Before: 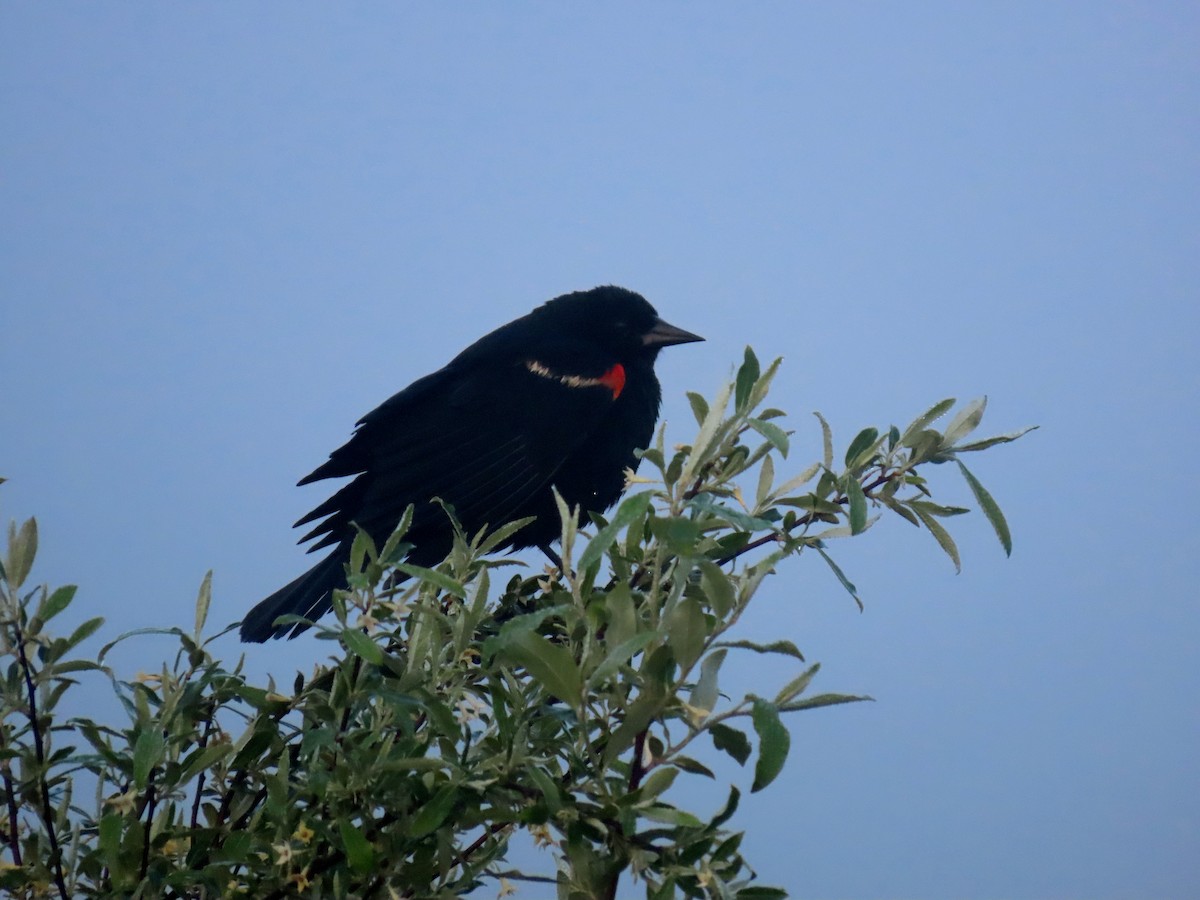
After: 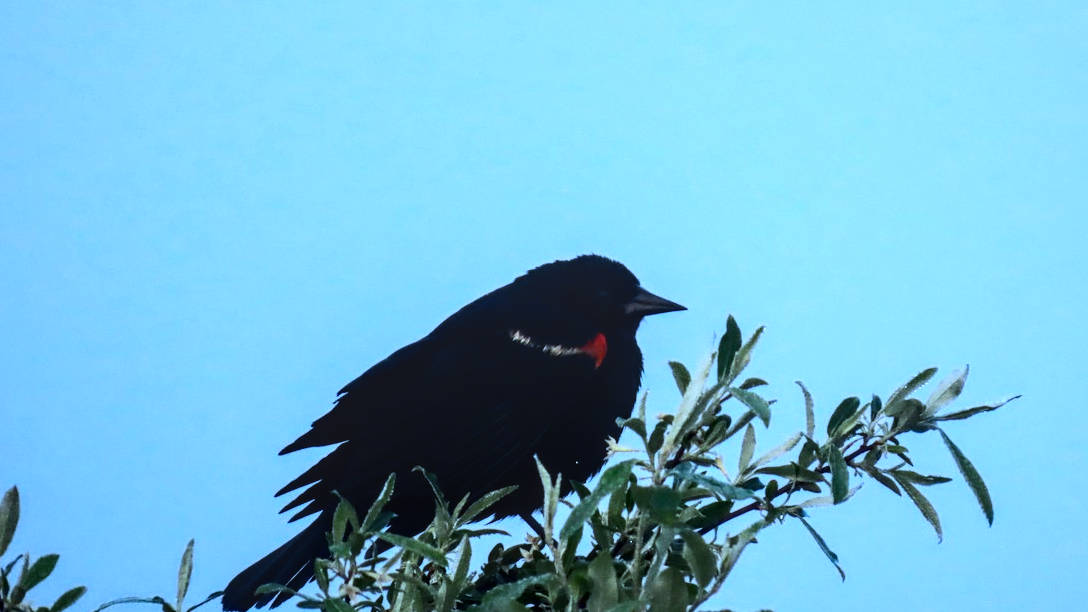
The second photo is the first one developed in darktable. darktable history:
contrast brightness saturation: contrast 0.15, brightness -0.01, saturation 0.1
local contrast: on, module defaults
crop: left 1.509%, top 3.452%, right 7.696%, bottom 28.452%
color calibration: x 0.37, y 0.382, temperature 4313.32 K
white balance: red 0.925, blue 1.046
tone equalizer: -8 EV -1.08 EV, -7 EV -1.01 EV, -6 EV -0.867 EV, -5 EV -0.578 EV, -3 EV 0.578 EV, -2 EV 0.867 EV, -1 EV 1.01 EV, +0 EV 1.08 EV, edges refinement/feathering 500, mask exposure compensation -1.57 EV, preserve details no
